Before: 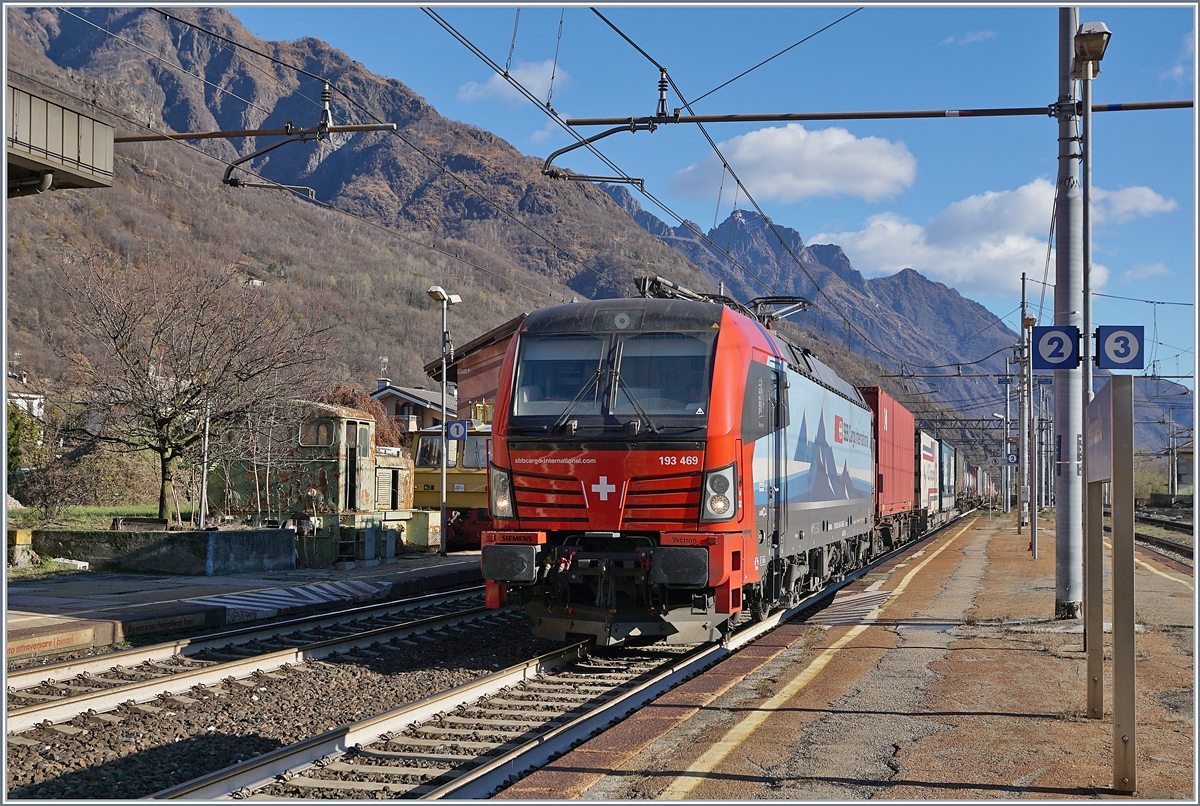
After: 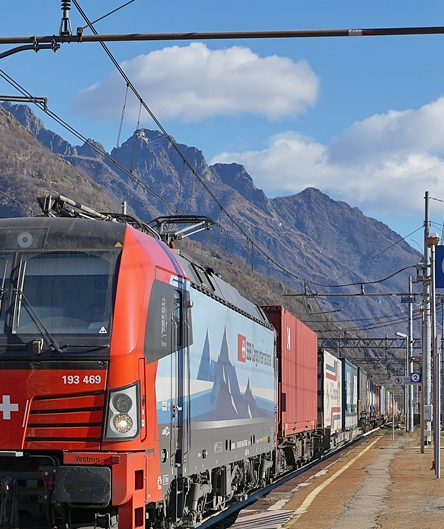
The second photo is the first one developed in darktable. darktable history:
crop and rotate: left 49.809%, top 10.105%, right 13.166%, bottom 24.258%
